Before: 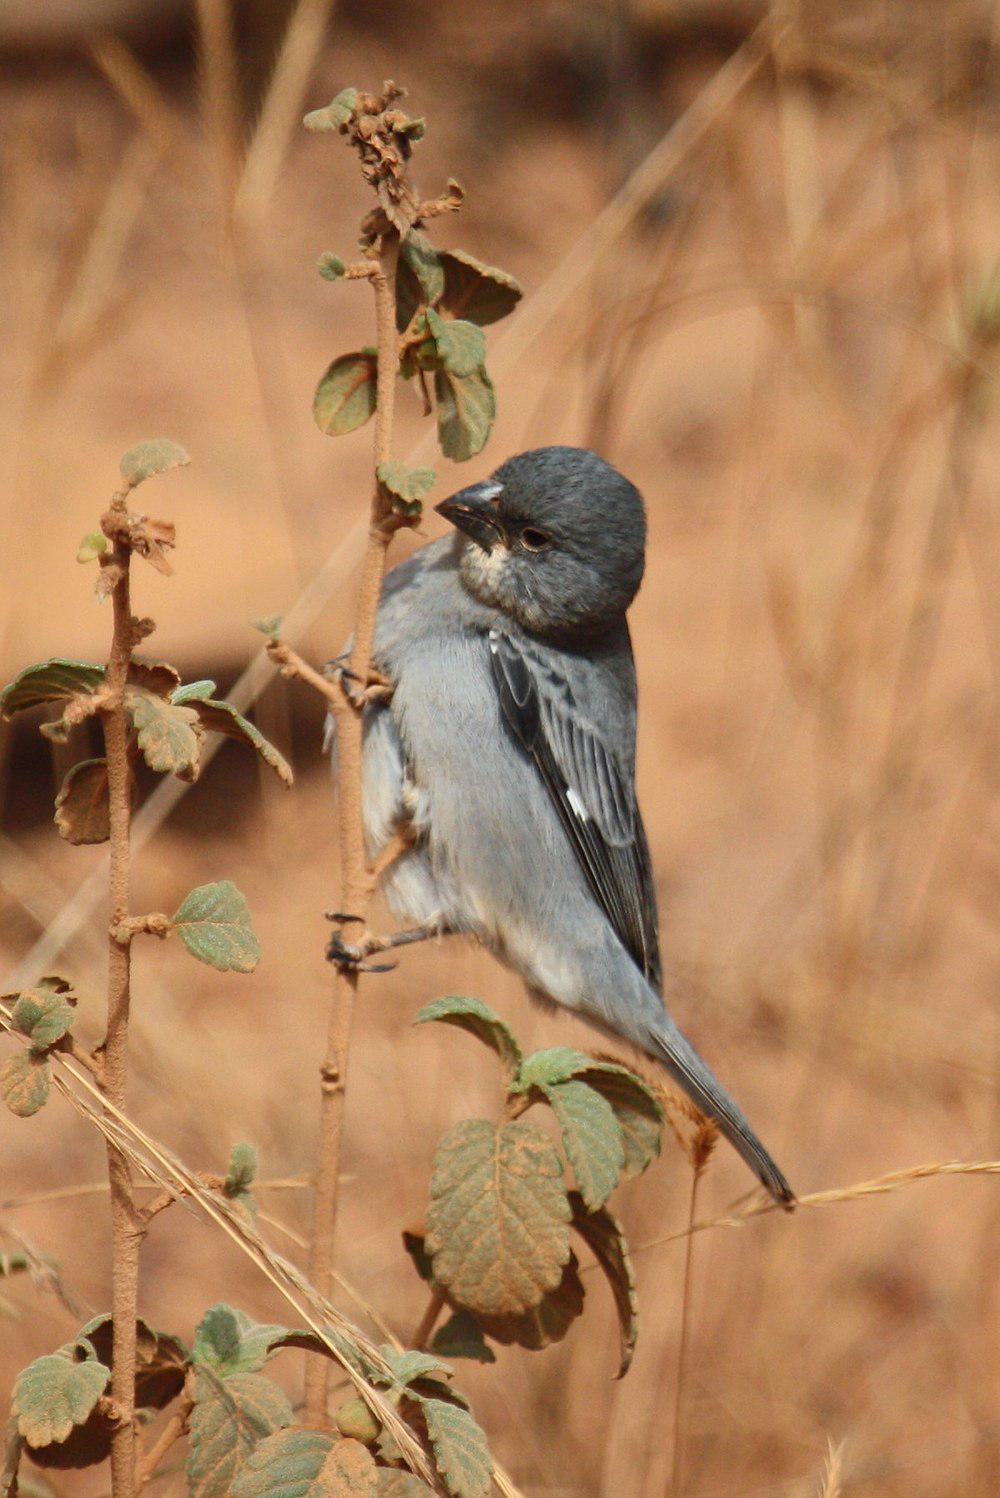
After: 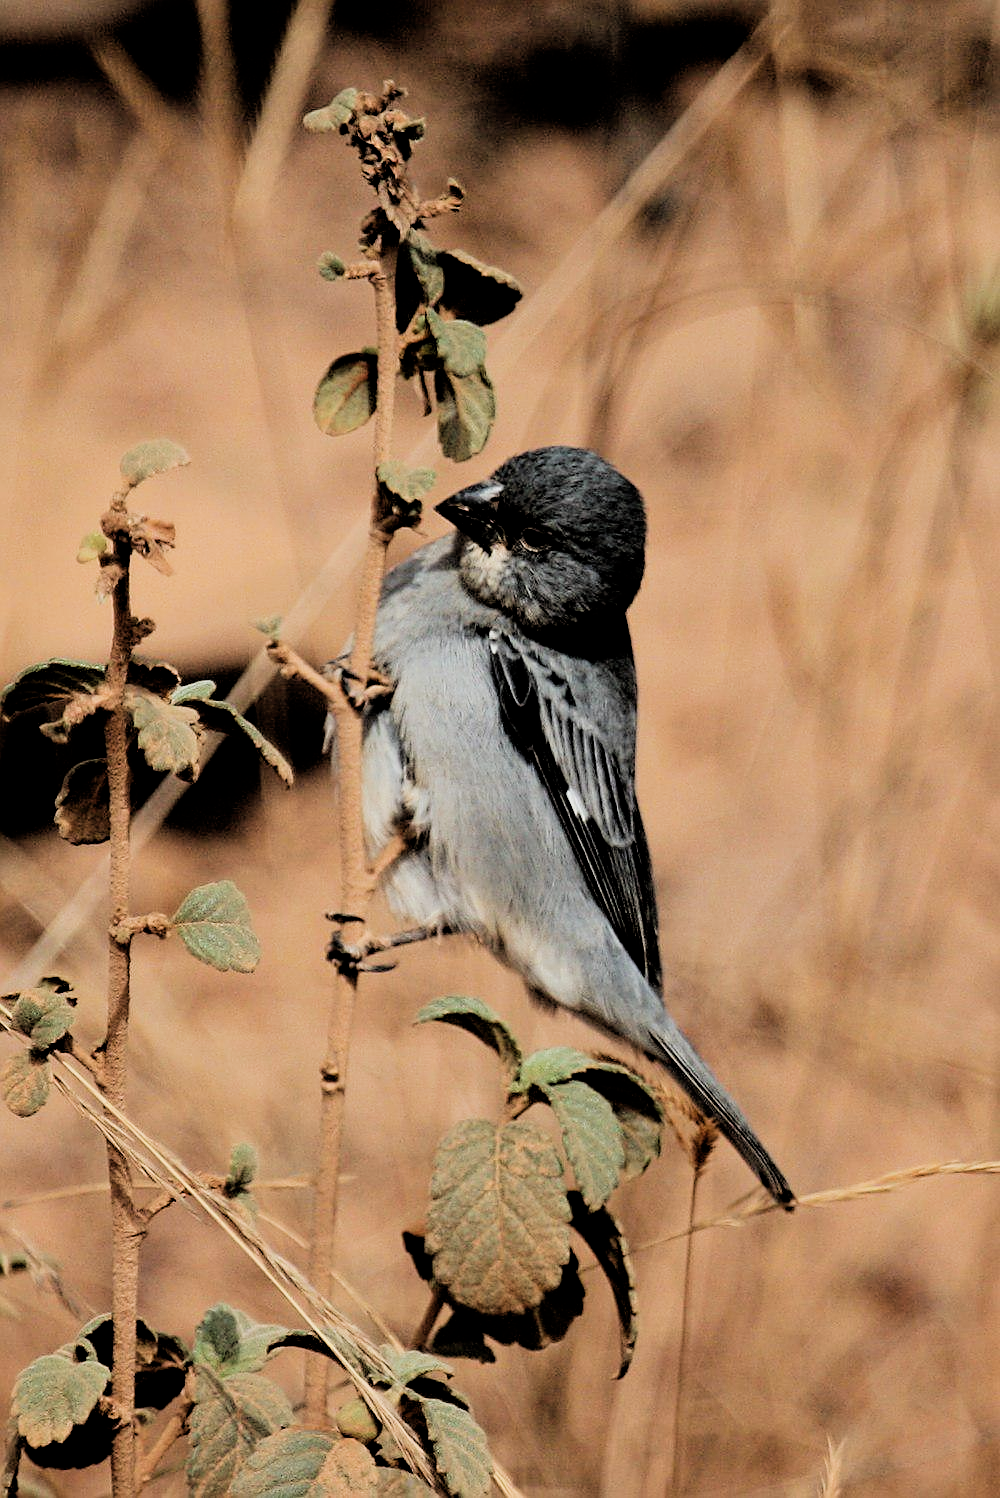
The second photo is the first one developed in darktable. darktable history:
sharpen: on, module defaults
contrast brightness saturation: saturation -0.05
filmic rgb: black relative exposure -5 EV, hardness 2.88, contrast 1.3, highlights saturation mix -30%
rgb levels: levels [[0.034, 0.472, 0.904], [0, 0.5, 1], [0, 0.5, 1]]
